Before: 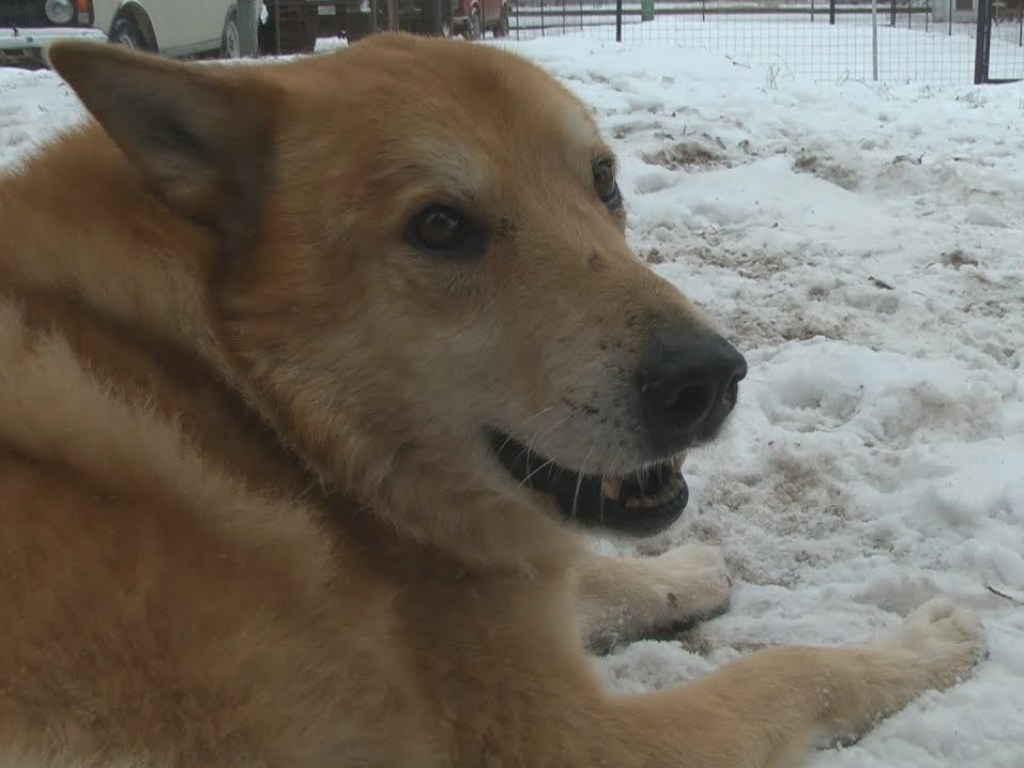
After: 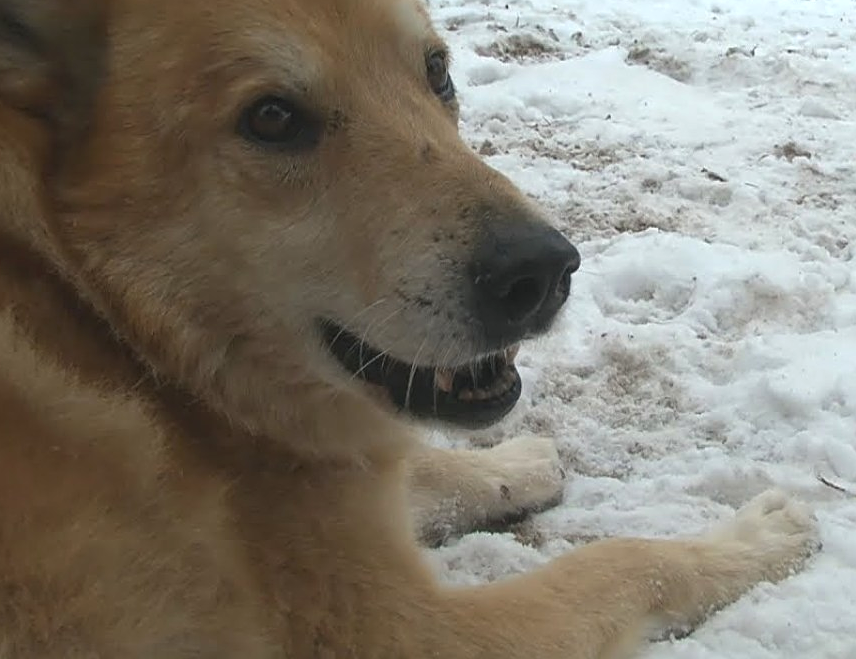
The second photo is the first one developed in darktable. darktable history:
crop: left 16.334%, top 14.144%
sharpen: on, module defaults
tone equalizer: -8 EV -0.443 EV, -7 EV -0.404 EV, -6 EV -0.317 EV, -5 EV -0.225 EV, -3 EV 0.25 EV, -2 EV 0.316 EV, -1 EV 0.374 EV, +0 EV 0.42 EV, smoothing diameter 24.99%, edges refinement/feathering 8.89, preserve details guided filter
